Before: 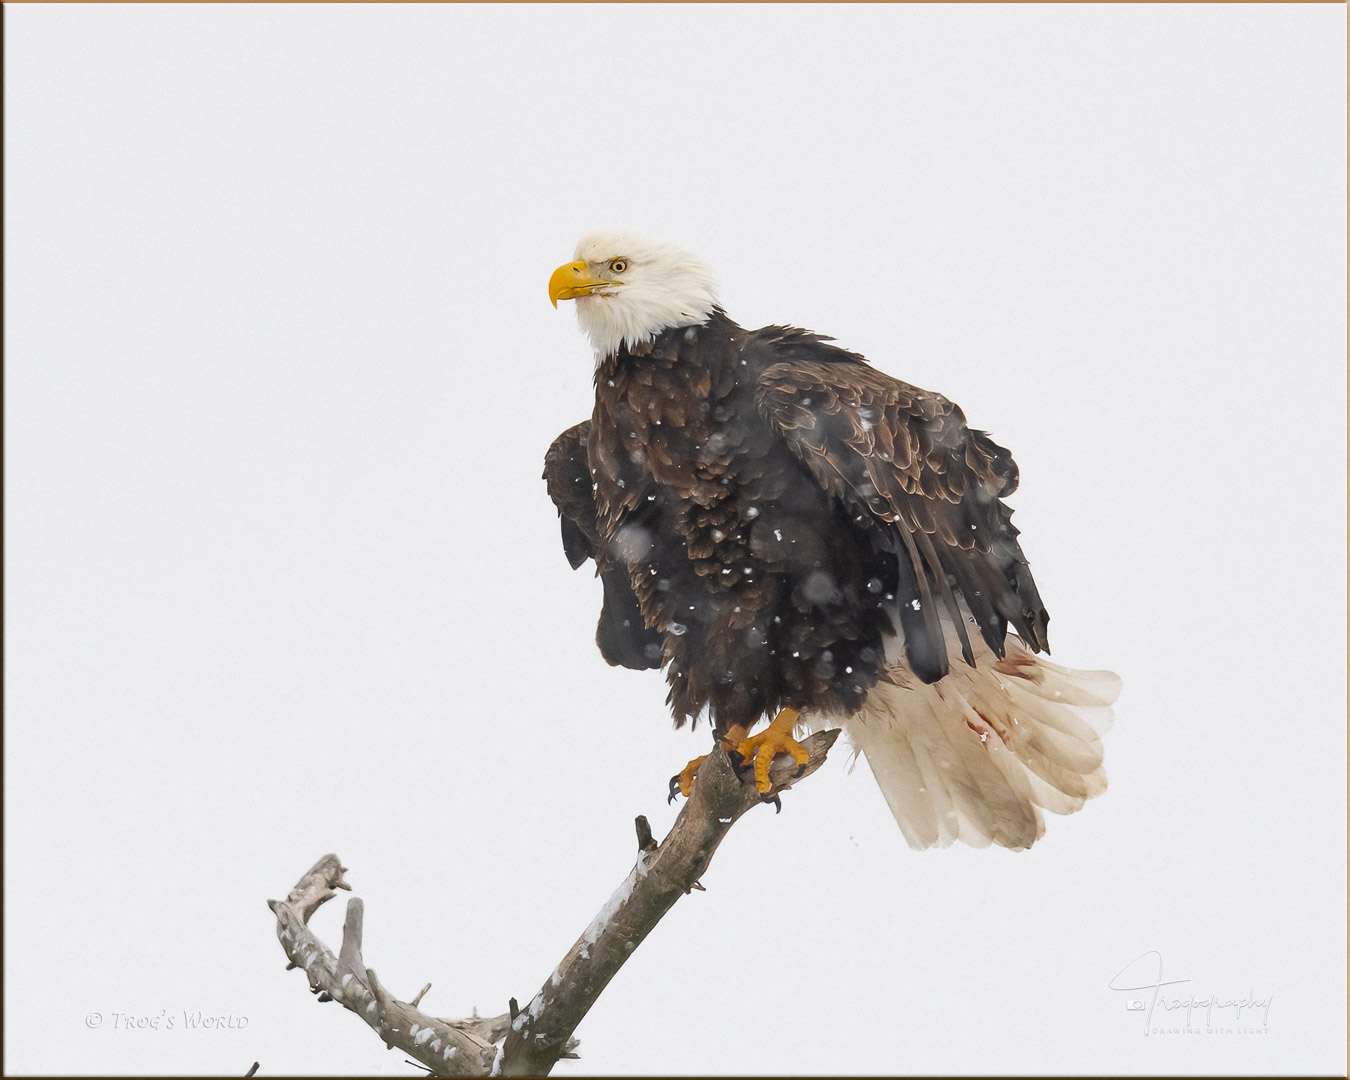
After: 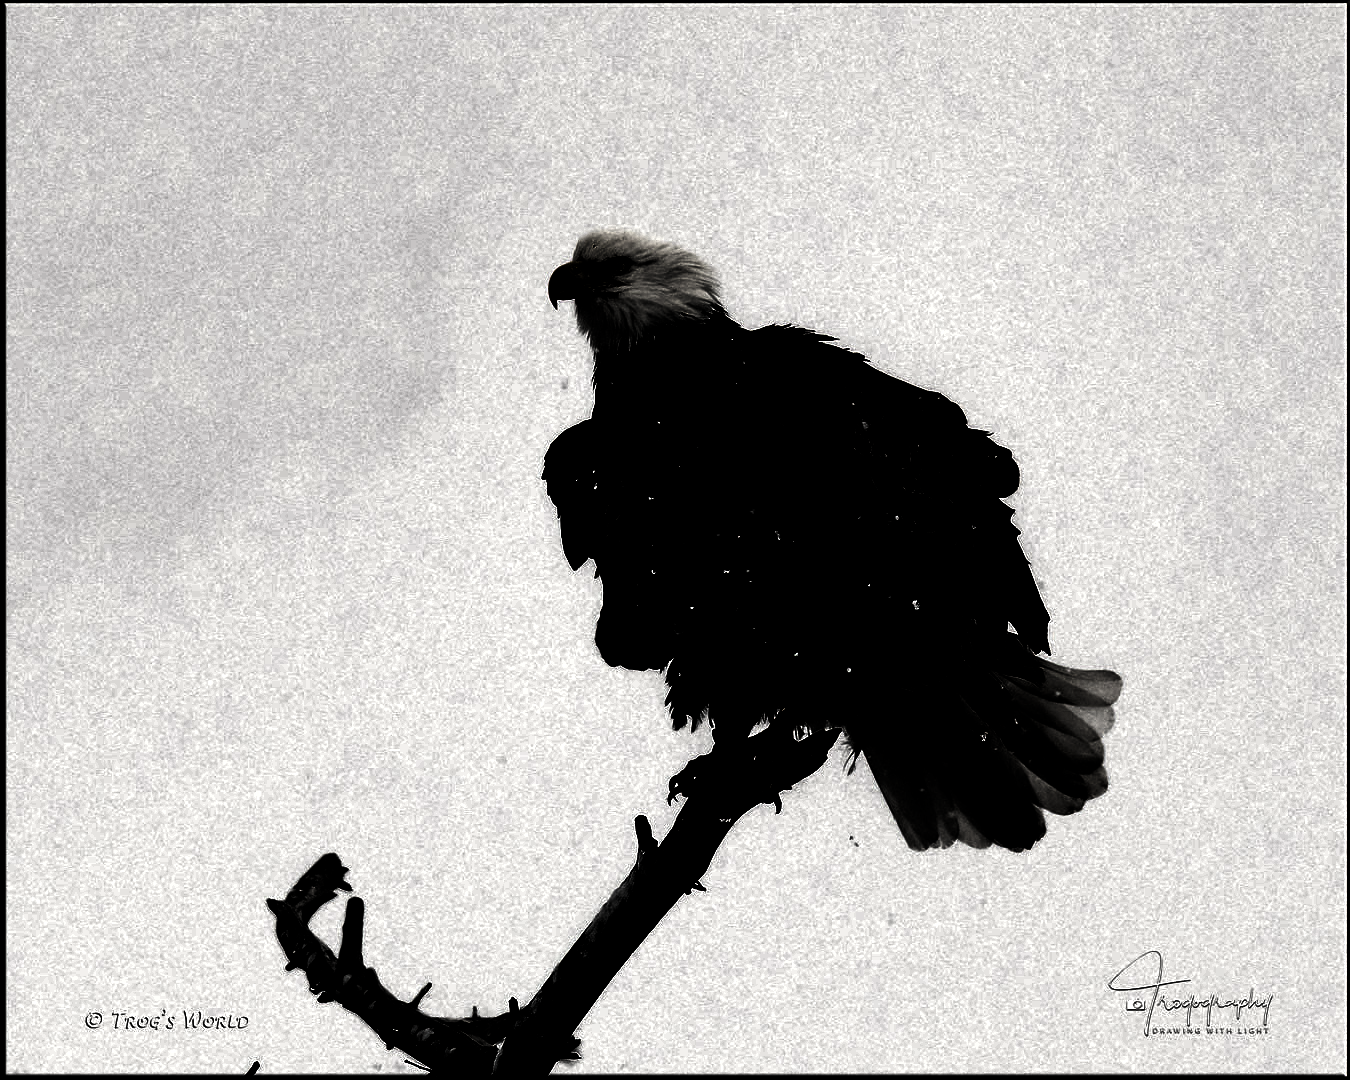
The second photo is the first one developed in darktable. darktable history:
exposure: exposure 0.2 EV, compensate highlight preservation false
levels: levels [0.721, 0.937, 0.997]
color correction: highlights b* 3
